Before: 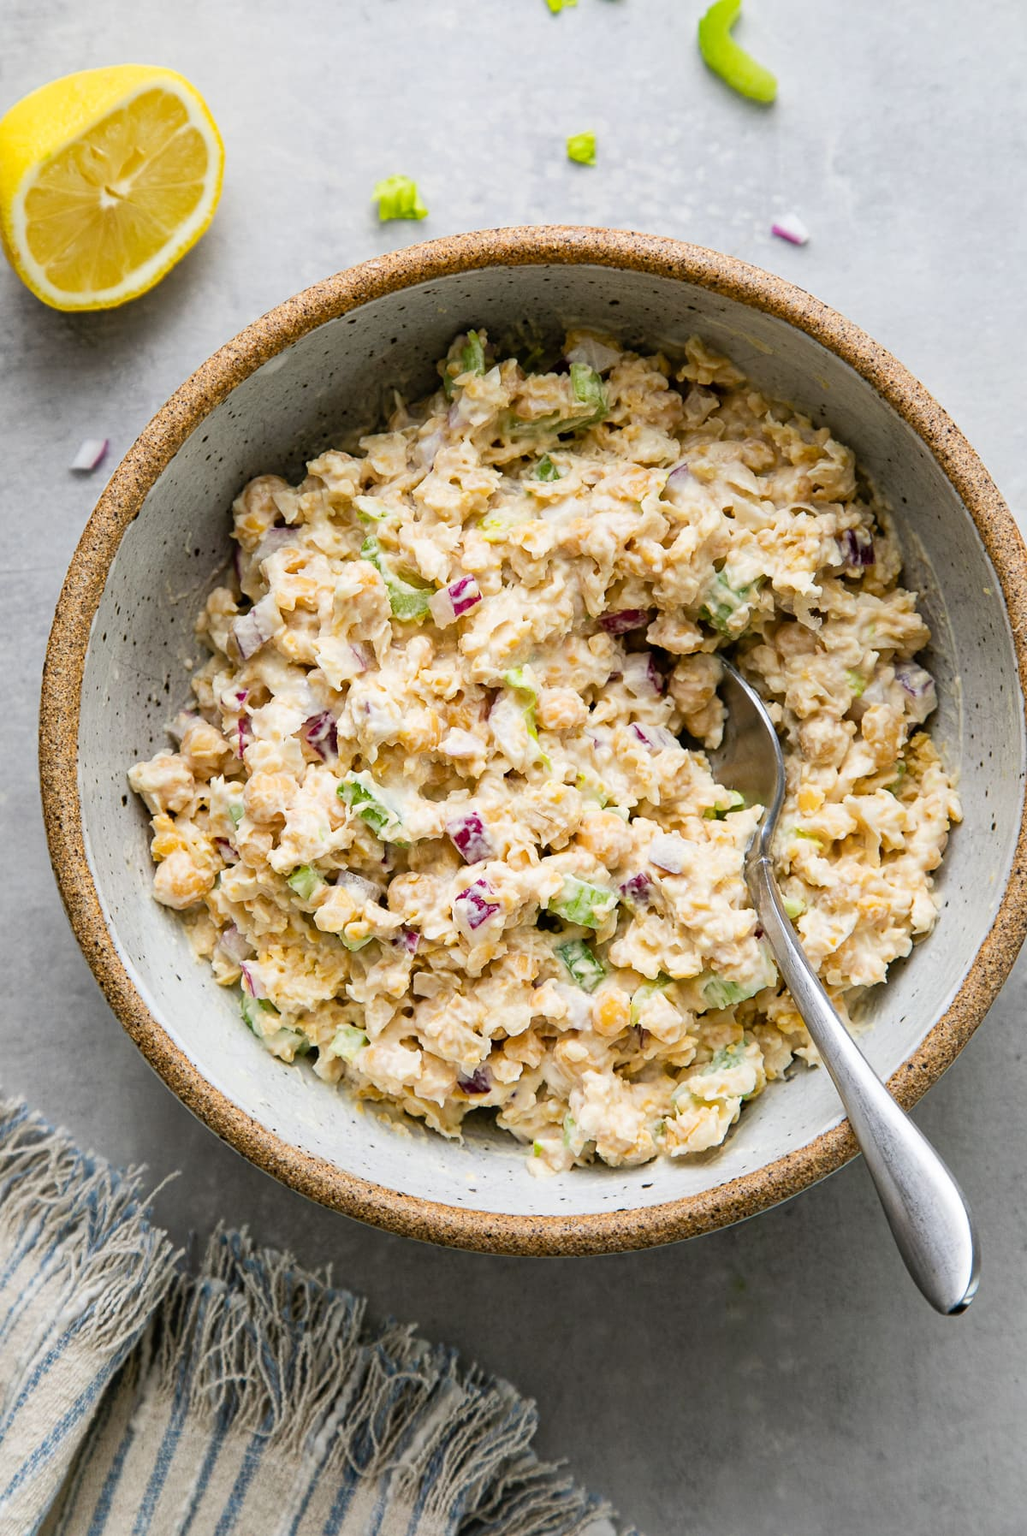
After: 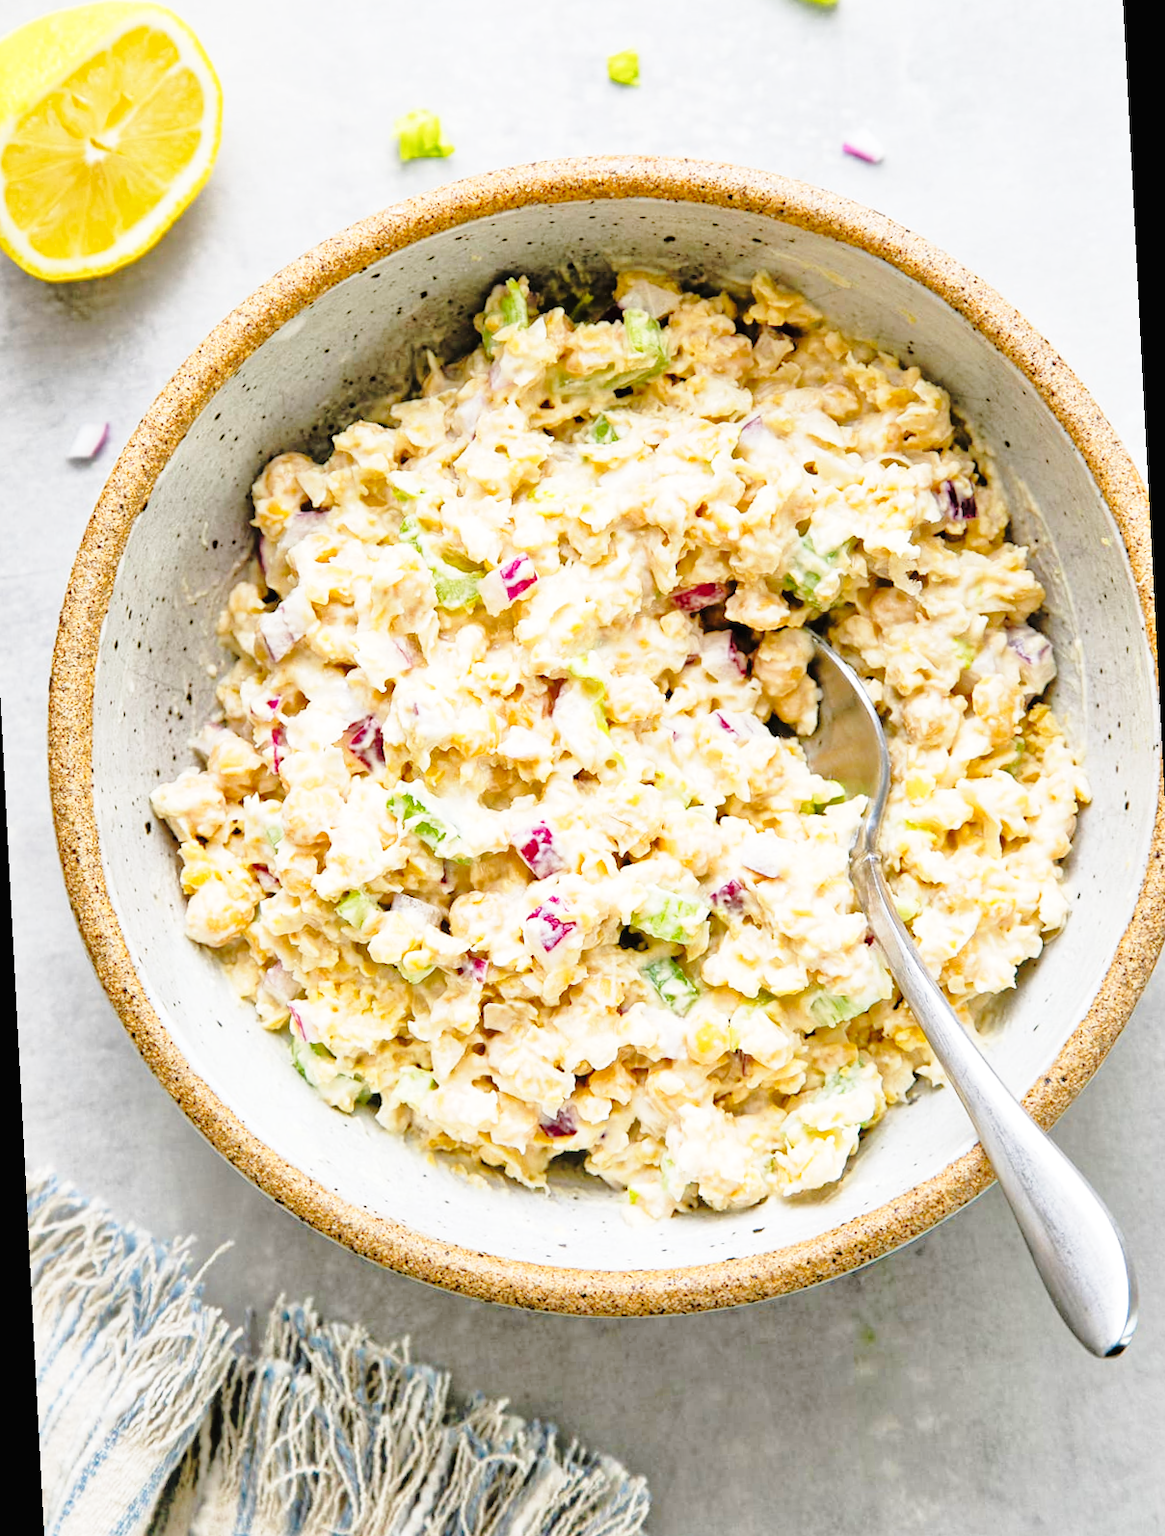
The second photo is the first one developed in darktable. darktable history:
tone equalizer: -7 EV 0.15 EV, -6 EV 0.6 EV, -5 EV 1.15 EV, -4 EV 1.33 EV, -3 EV 1.15 EV, -2 EV 0.6 EV, -1 EV 0.15 EV, mask exposure compensation -0.5 EV
base curve: curves: ch0 [(0, 0) (0.028, 0.03) (0.121, 0.232) (0.46, 0.748) (0.859, 0.968) (1, 1)], preserve colors none
exposure: black level correction -0.001, exposure 0.08 EV, compensate highlight preservation false
rotate and perspective: rotation -3°, crop left 0.031, crop right 0.968, crop top 0.07, crop bottom 0.93
